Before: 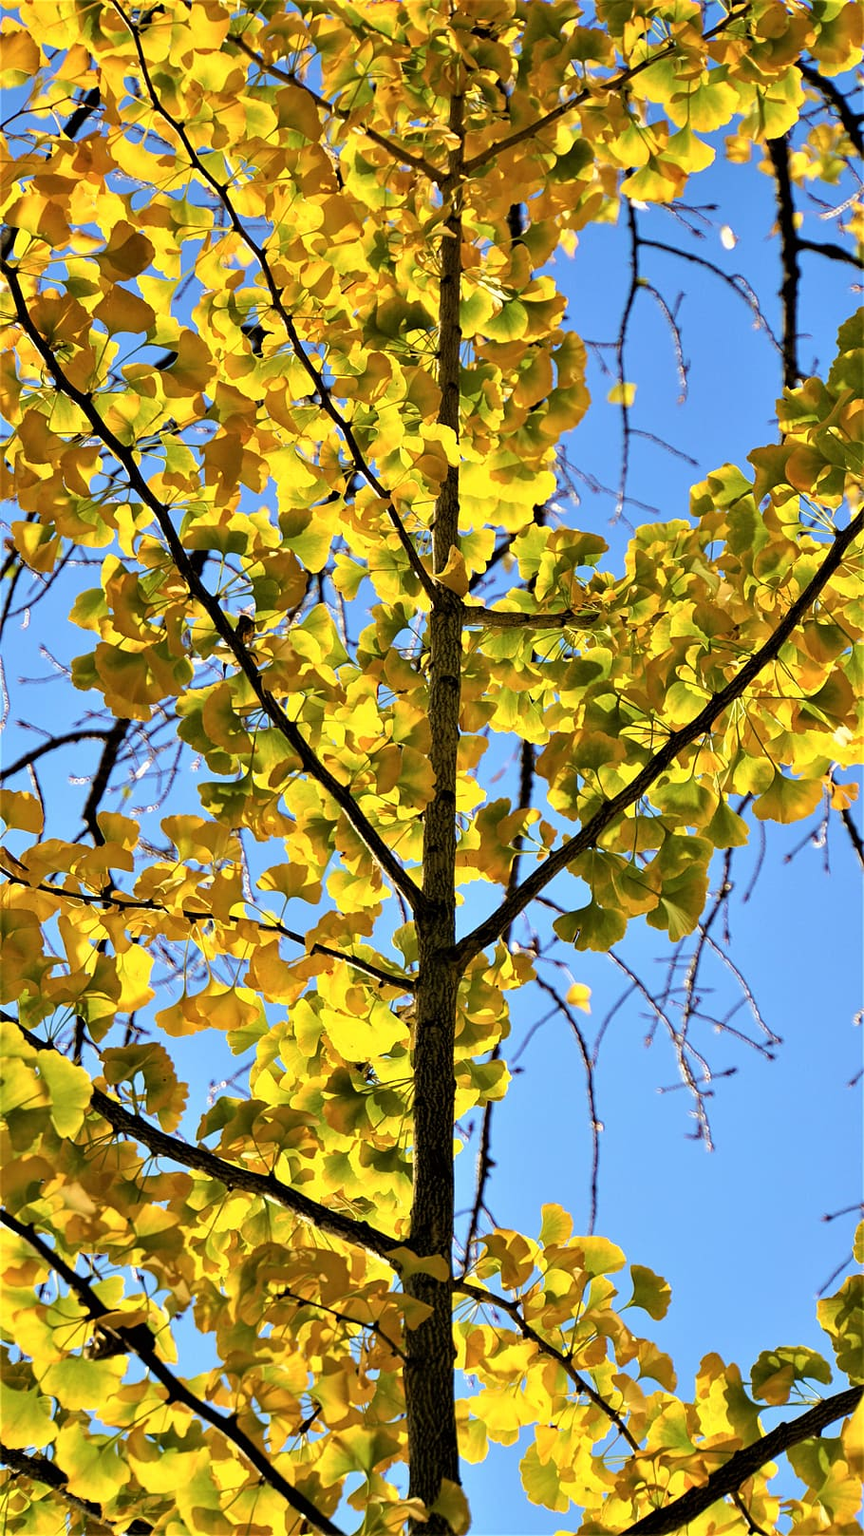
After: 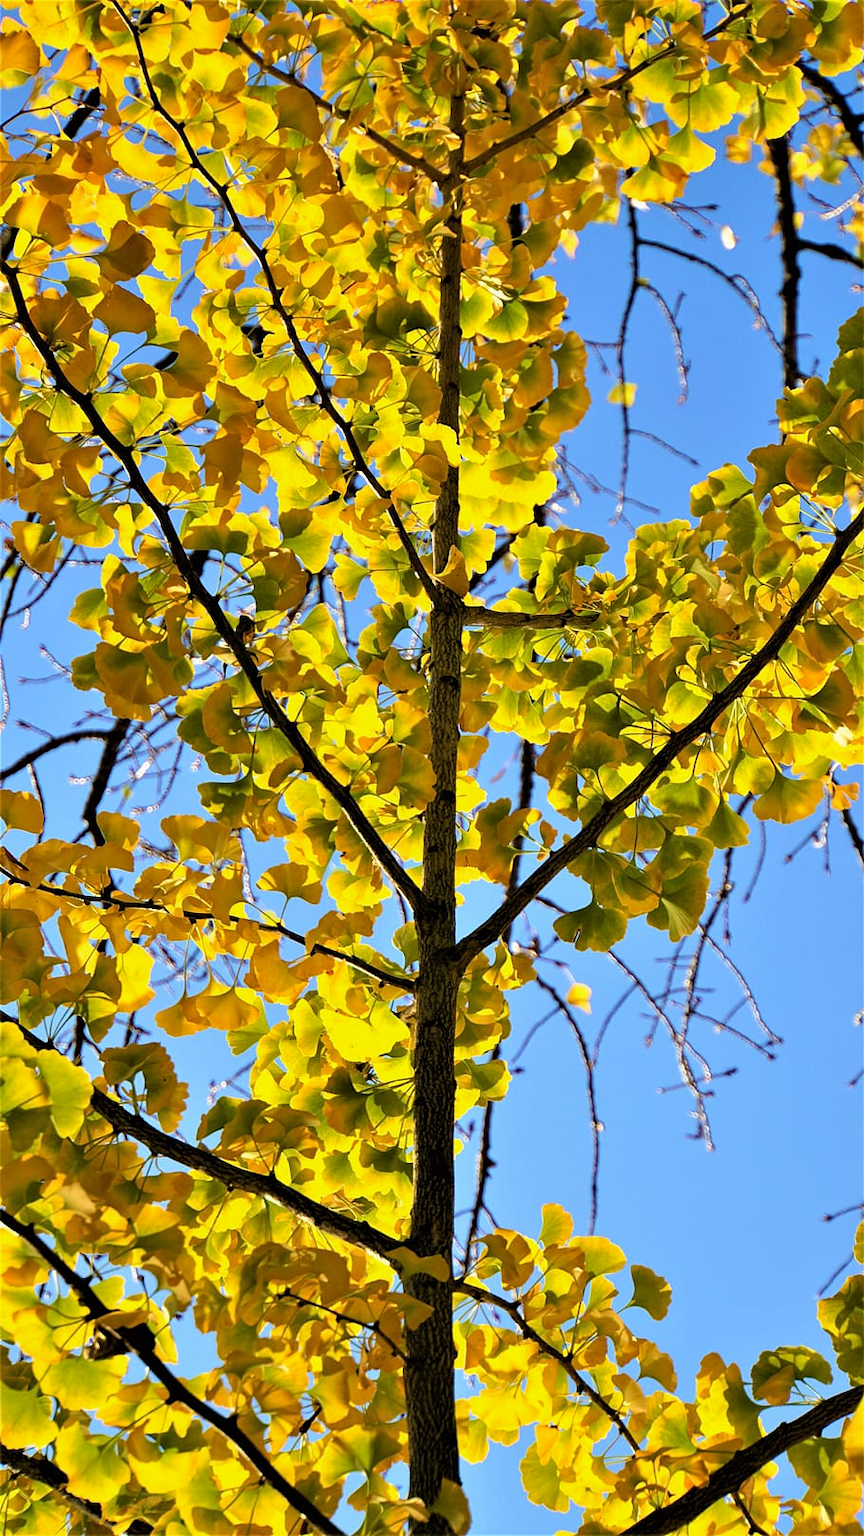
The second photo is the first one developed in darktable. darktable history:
tone equalizer: -7 EV 0.13 EV, smoothing diameter 25%, edges refinement/feathering 10, preserve details guided filter
vibrance: on, module defaults
